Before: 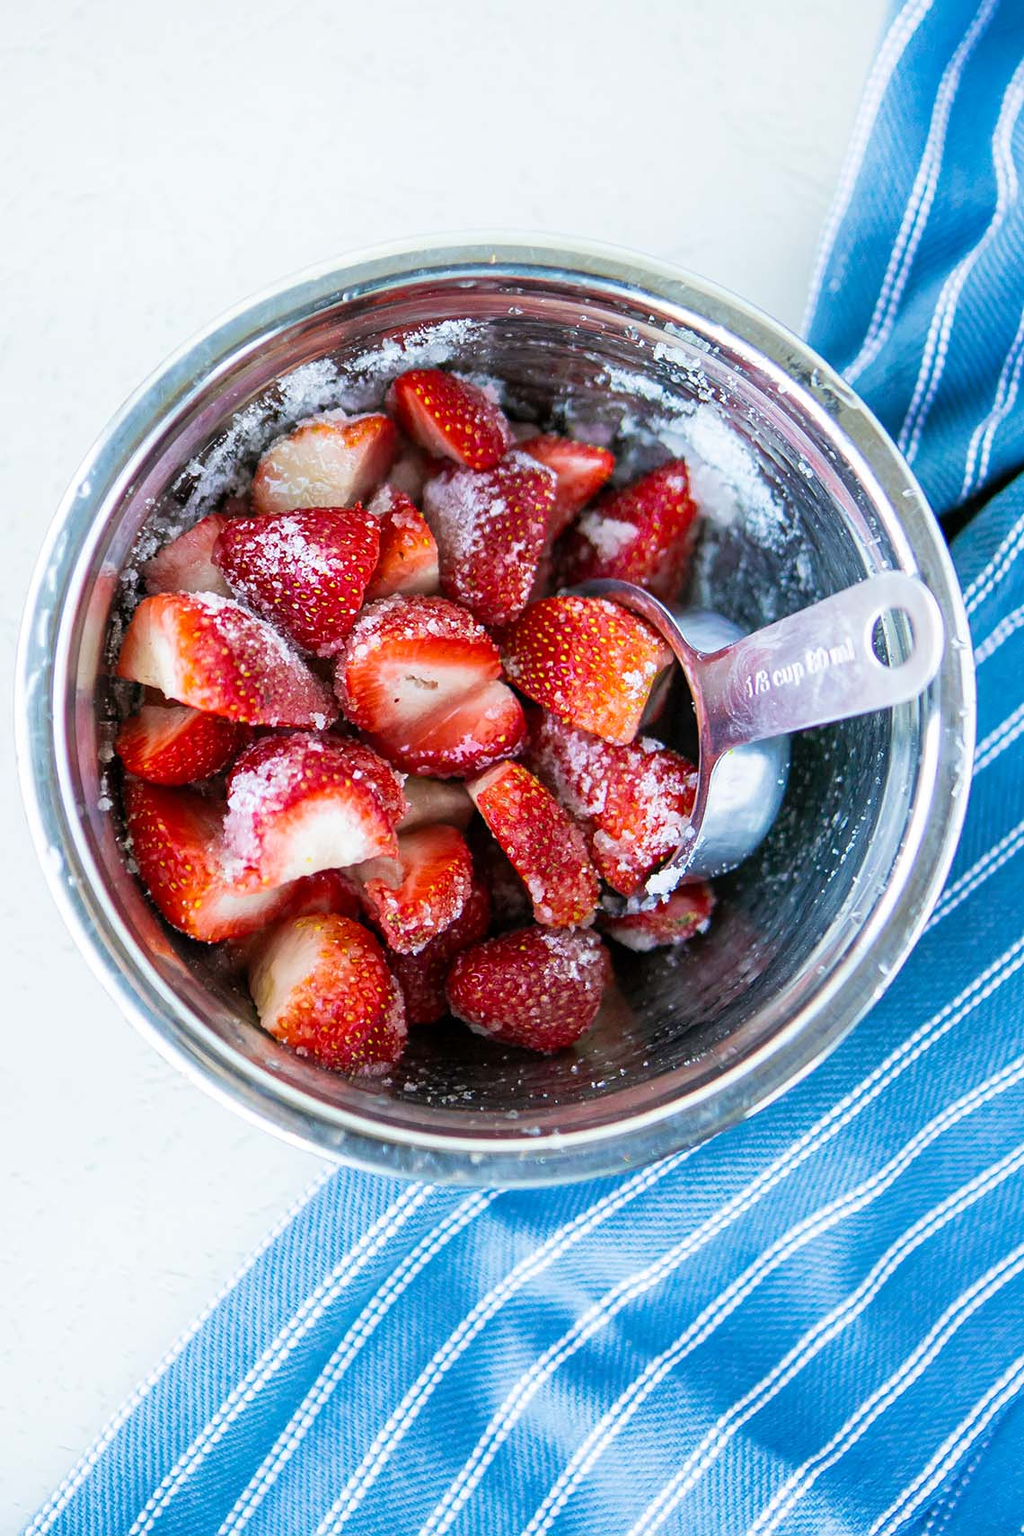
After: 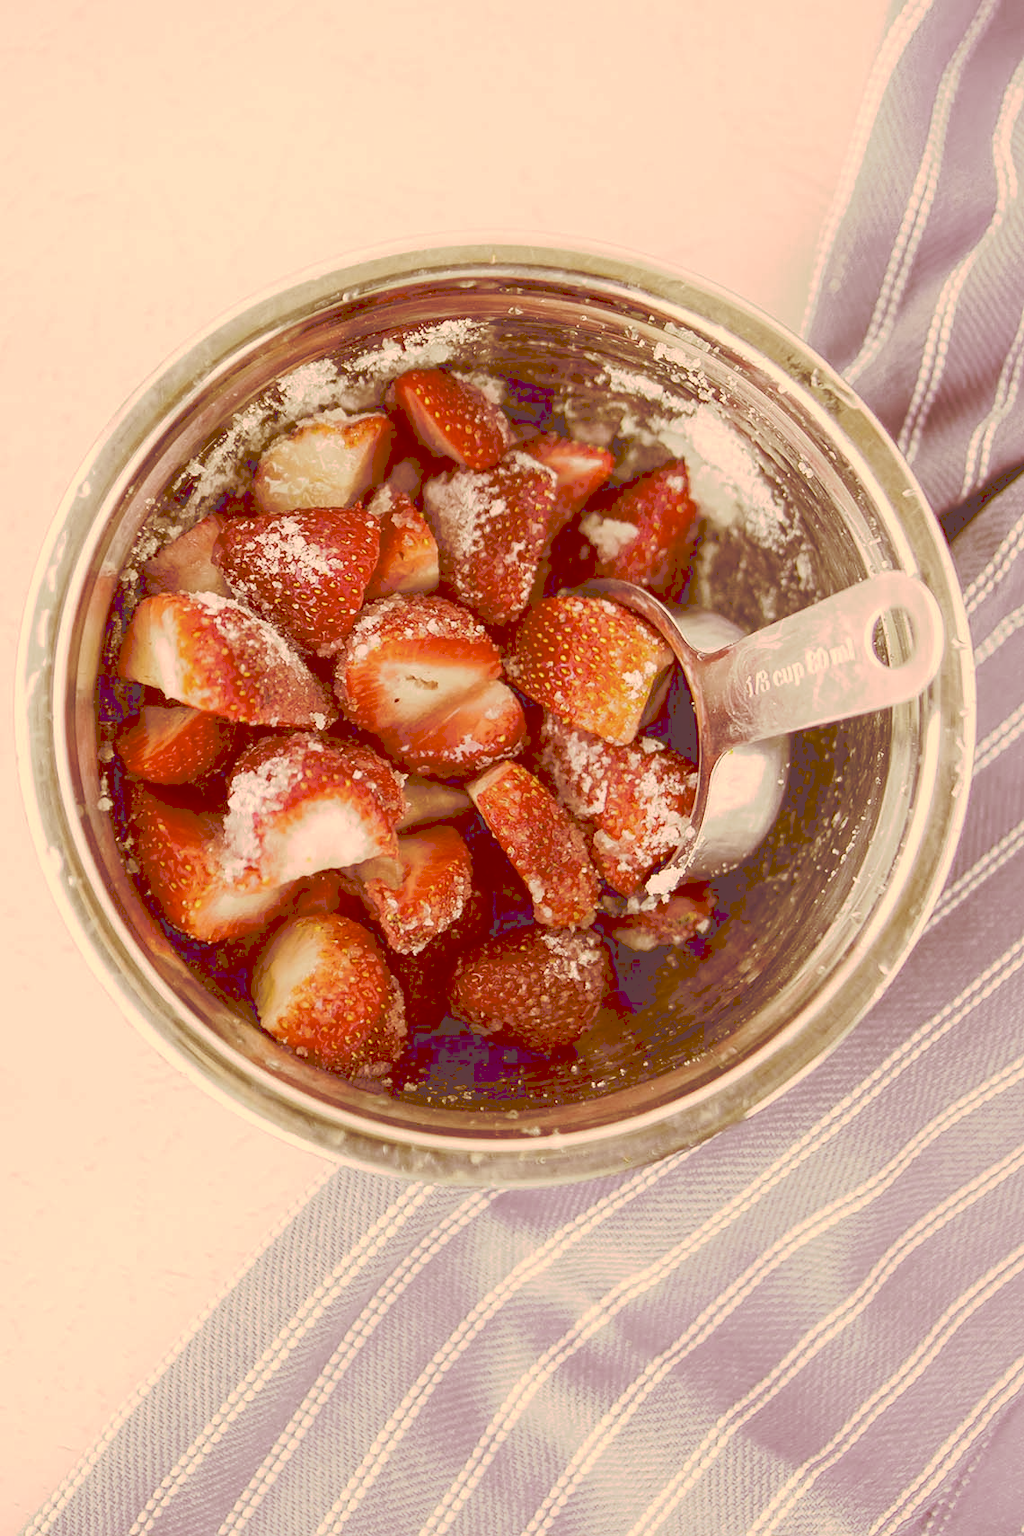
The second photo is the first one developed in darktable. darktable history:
tone curve: curves: ch0 [(0, 0) (0.003, 0.264) (0.011, 0.264) (0.025, 0.265) (0.044, 0.269) (0.069, 0.273) (0.1, 0.28) (0.136, 0.292) (0.177, 0.309) (0.224, 0.336) (0.277, 0.371) (0.335, 0.412) (0.399, 0.469) (0.468, 0.533) (0.543, 0.595) (0.623, 0.66) (0.709, 0.73) (0.801, 0.8) (0.898, 0.854) (1, 1)], preserve colors none
color look up table: target L [96.59, 90.09, 85.53, 83.56, 81.1, 70.07, 65.02, 57.7, 53.58, 52.82, 53.69, 38.38, 38.02, 36.57, 17.09, 202.77, 85.8, 82.09, 74.48, 67.11, 62.05, 53.07, 51.27, 49.14, 39.76, 31.42, 28.09, 20.4, 12.41, 8.937, 95.74, 83.97, 80.44, 72.25, 56.53, 66.72, 52.79, 74.79, 59.56, 46.82, 32.05, 41.26, 19.6, 14.39, 83.19, 84.23, 68.5, 62.46, 37.79], target a [11.7, 11.19, -11.76, -31.52, -3.618, -17.85, 7.234, -16.95, -8.253, 13.21, 11.2, 6.56, 8.637, 4.584, 29.79, 0, 13.37, 20.95, 27.14, 27.27, 43.46, 30.19, 51.85, 59.18, 28.91, 46.34, 28.87, 51.54, 50.11, 43.68, 15.57, 25.44, 22.18, 19.25, 58.38, 36.59, 62.42, 25.36, 28.84, 32.76, 22.43, 45.82, 48.45, 53.92, 0.075, 11.8, 7.451, 9.483, 19.44], target b [46.31, 76.16, 36.42, 59.13, 59.77, 91.34, 101.5, 62.24, 91.63, 90.22, 44.24, 65.7, 64.71, 62.68, 29.25, -0.002, 57.11, 46.03, 30.03, 88.92, 49.83, 43.3, 87.76, 57.36, 67.93, 53.51, 48.16, 34.95, 21.12, 15.19, 26.11, 12.51, 6.935, 13.89, 19.75, -2.416, 5.511, -2.125, -3.846, 7.953, 54.56, -12.27, 33.08, 24.13, 16.58, 14.48, 34.52, 15.1, 23.82], num patches 49
